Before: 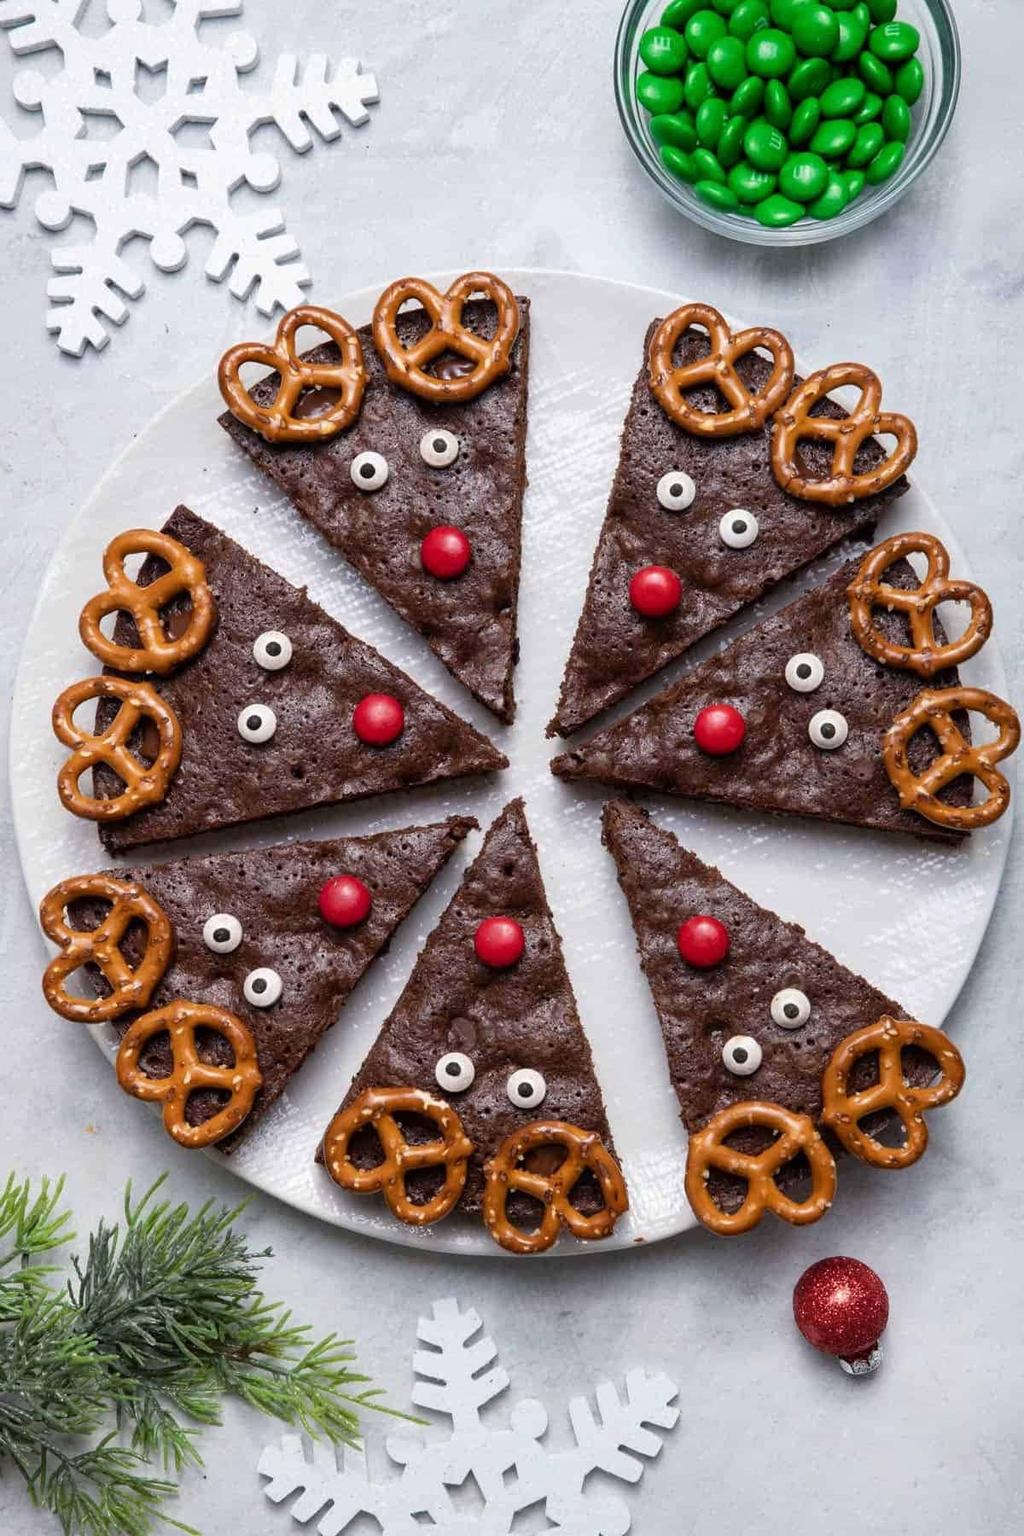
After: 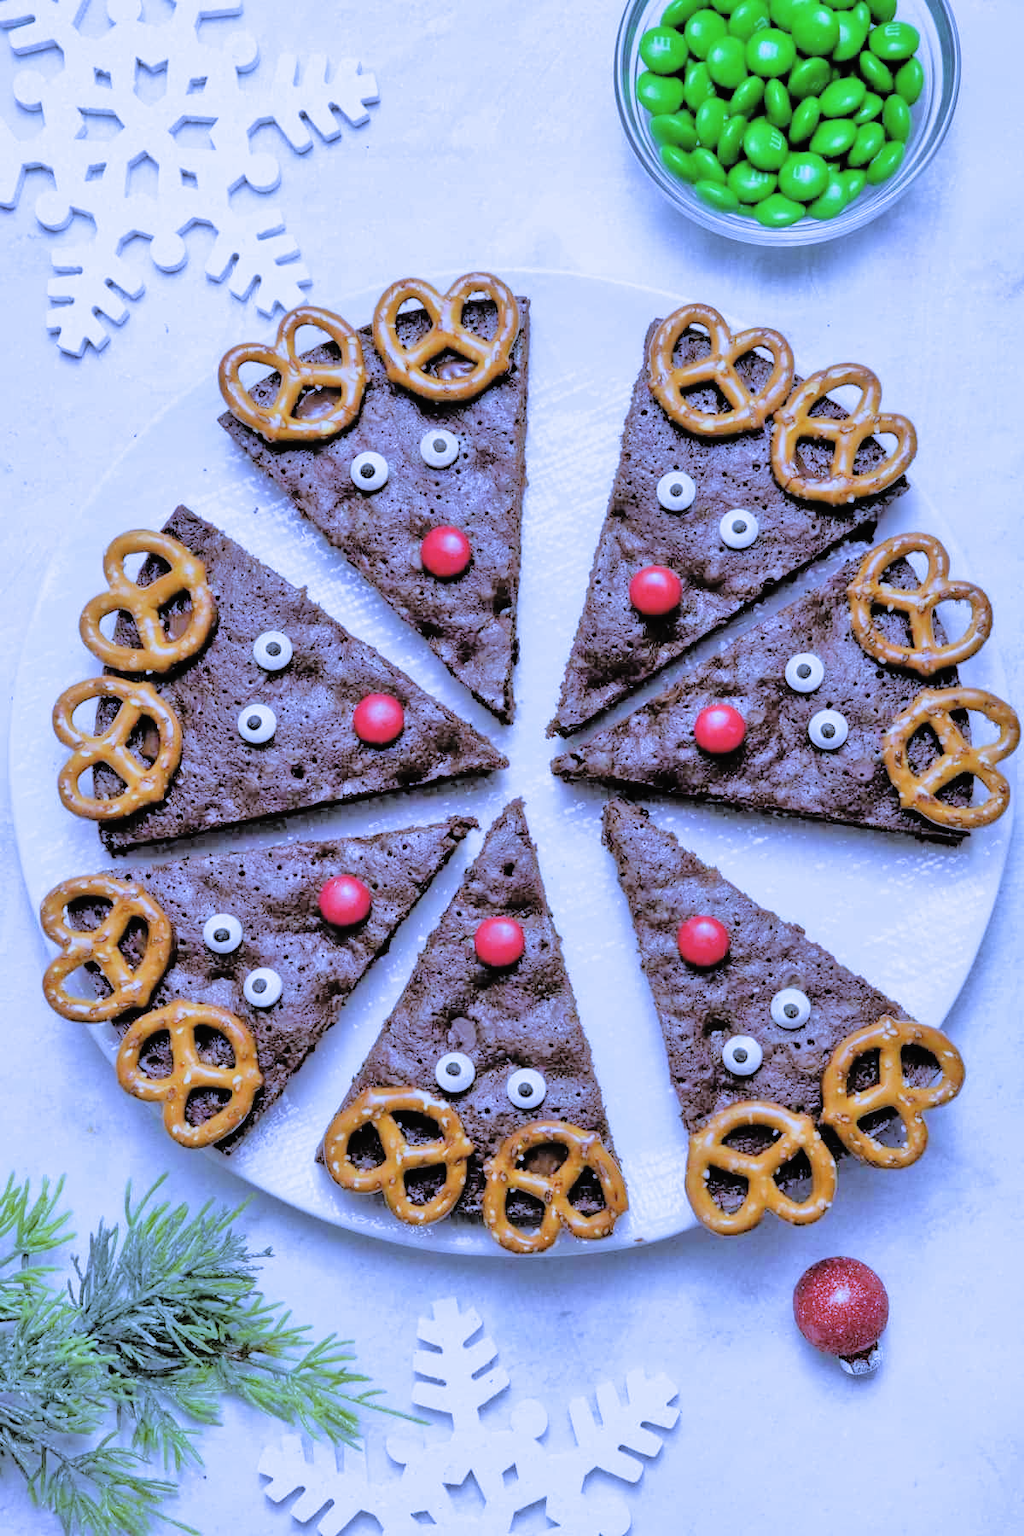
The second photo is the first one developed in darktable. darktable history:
tone equalizer: -7 EV 0.15 EV, -6 EV 0.6 EV, -5 EV 1.15 EV, -4 EV 1.33 EV, -3 EV 1.15 EV, -2 EV 0.6 EV, -1 EV 0.15 EV, mask exposure compensation -0.5 EV
filmic rgb: black relative exposure -7.75 EV, white relative exposure 4.4 EV, threshold 3 EV, hardness 3.76, latitude 50%, contrast 1.1, color science v5 (2021), contrast in shadows safe, contrast in highlights safe, enable highlight reconstruction true
contrast brightness saturation: brightness 0.15
white balance: red 0.766, blue 1.537
